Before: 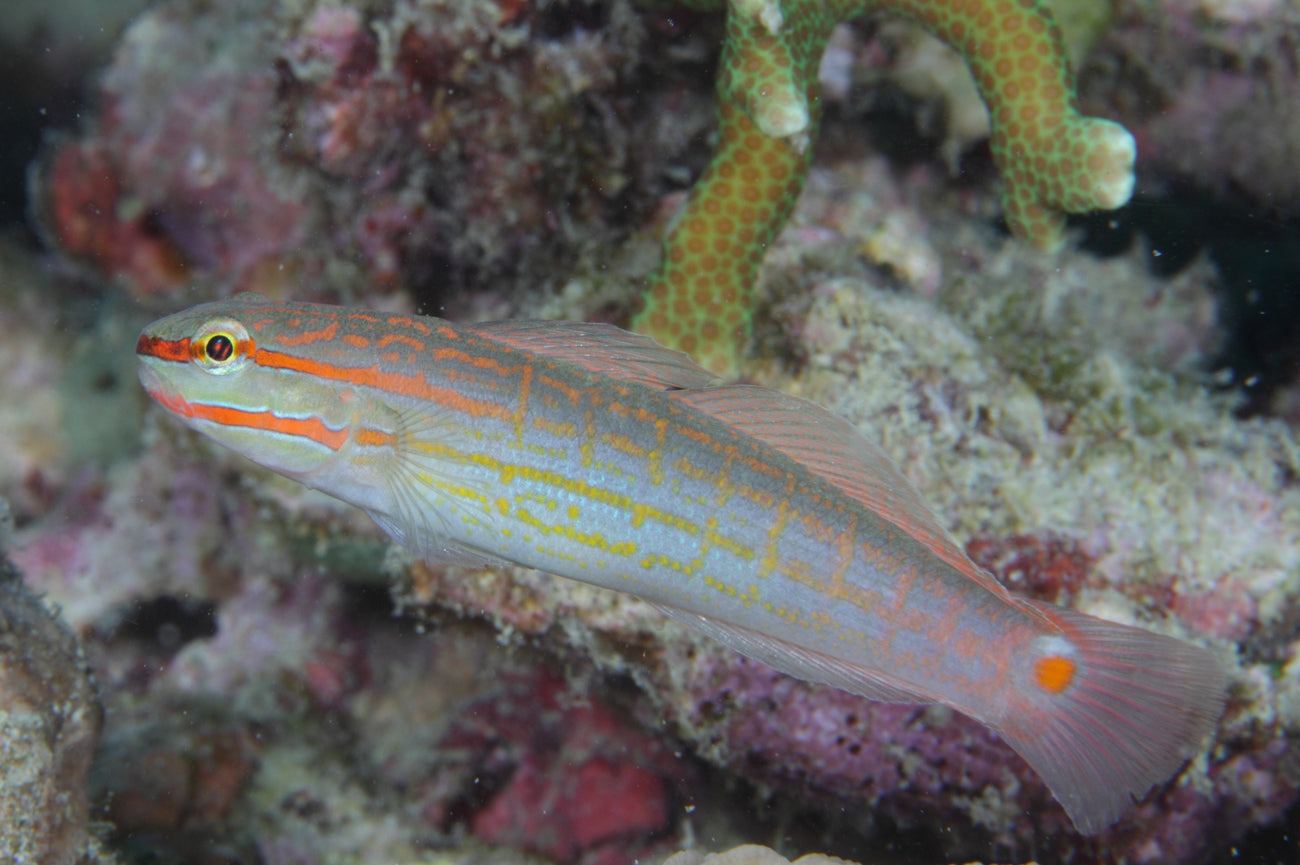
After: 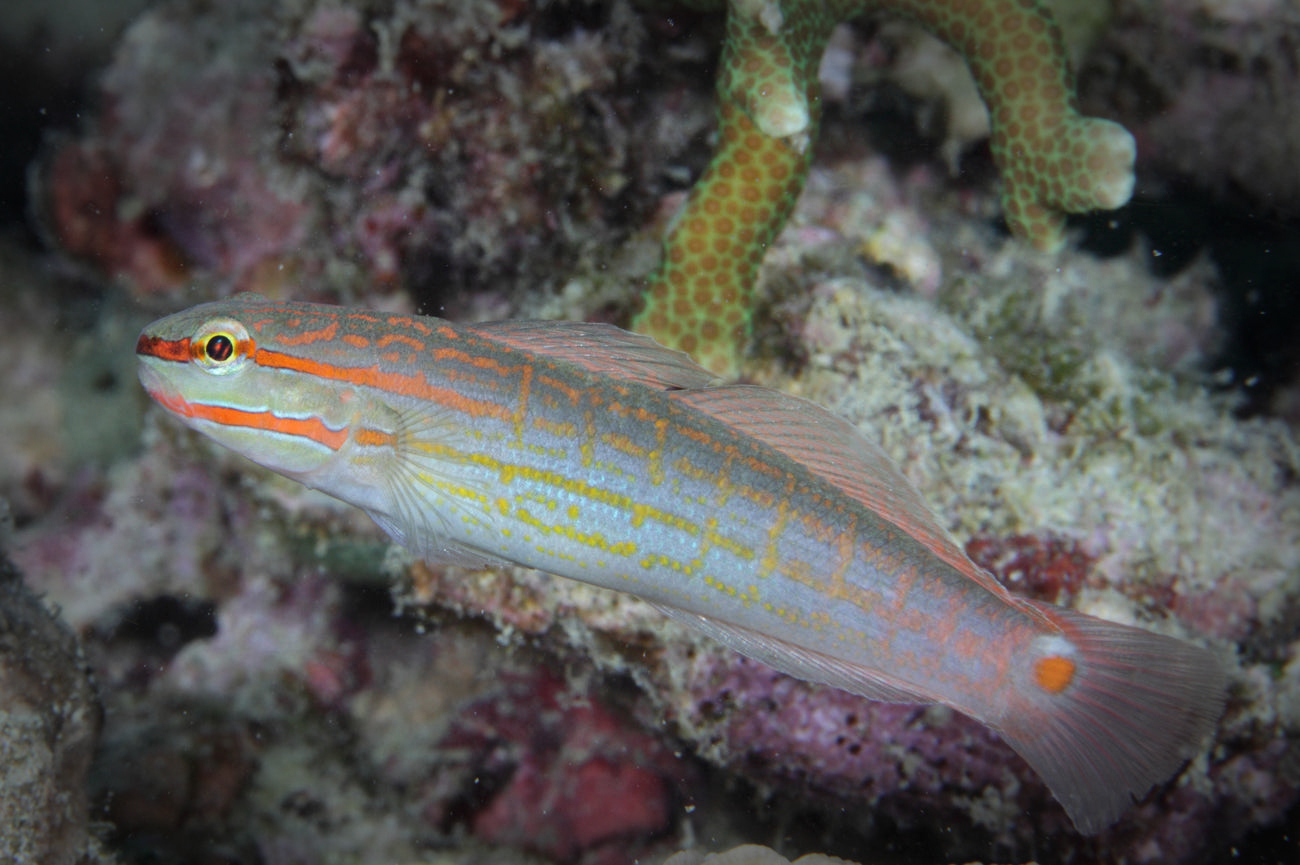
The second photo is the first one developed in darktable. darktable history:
local contrast: mode bilateral grid, contrast 20, coarseness 50, detail 132%, midtone range 0.2
vignetting: fall-off start 66.7%, fall-off radius 39.74%, brightness -0.576, saturation -0.258, automatic ratio true, width/height ratio 0.671, dithering 16-bit output
